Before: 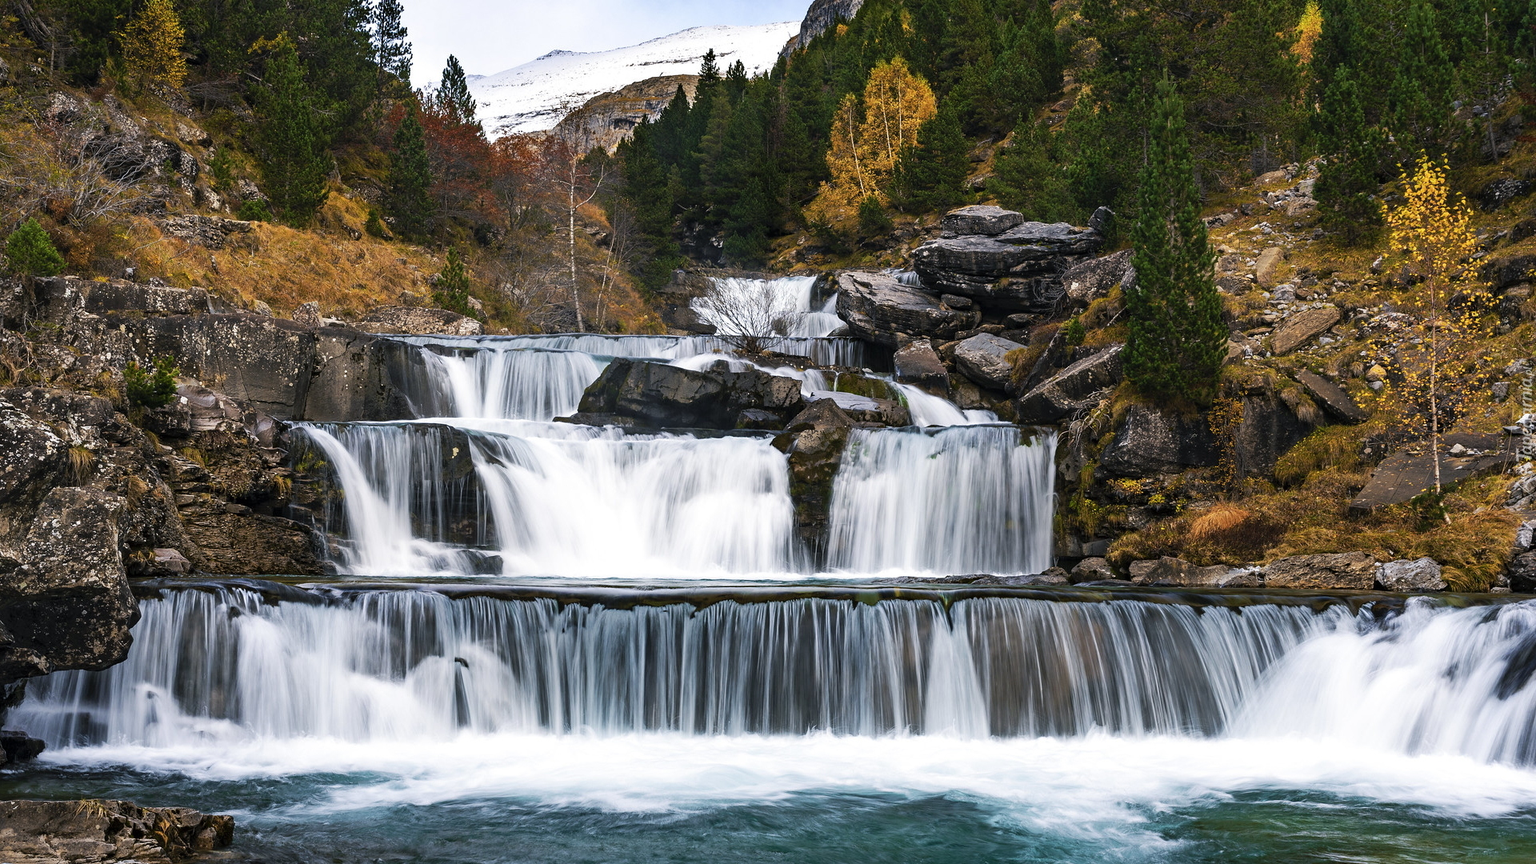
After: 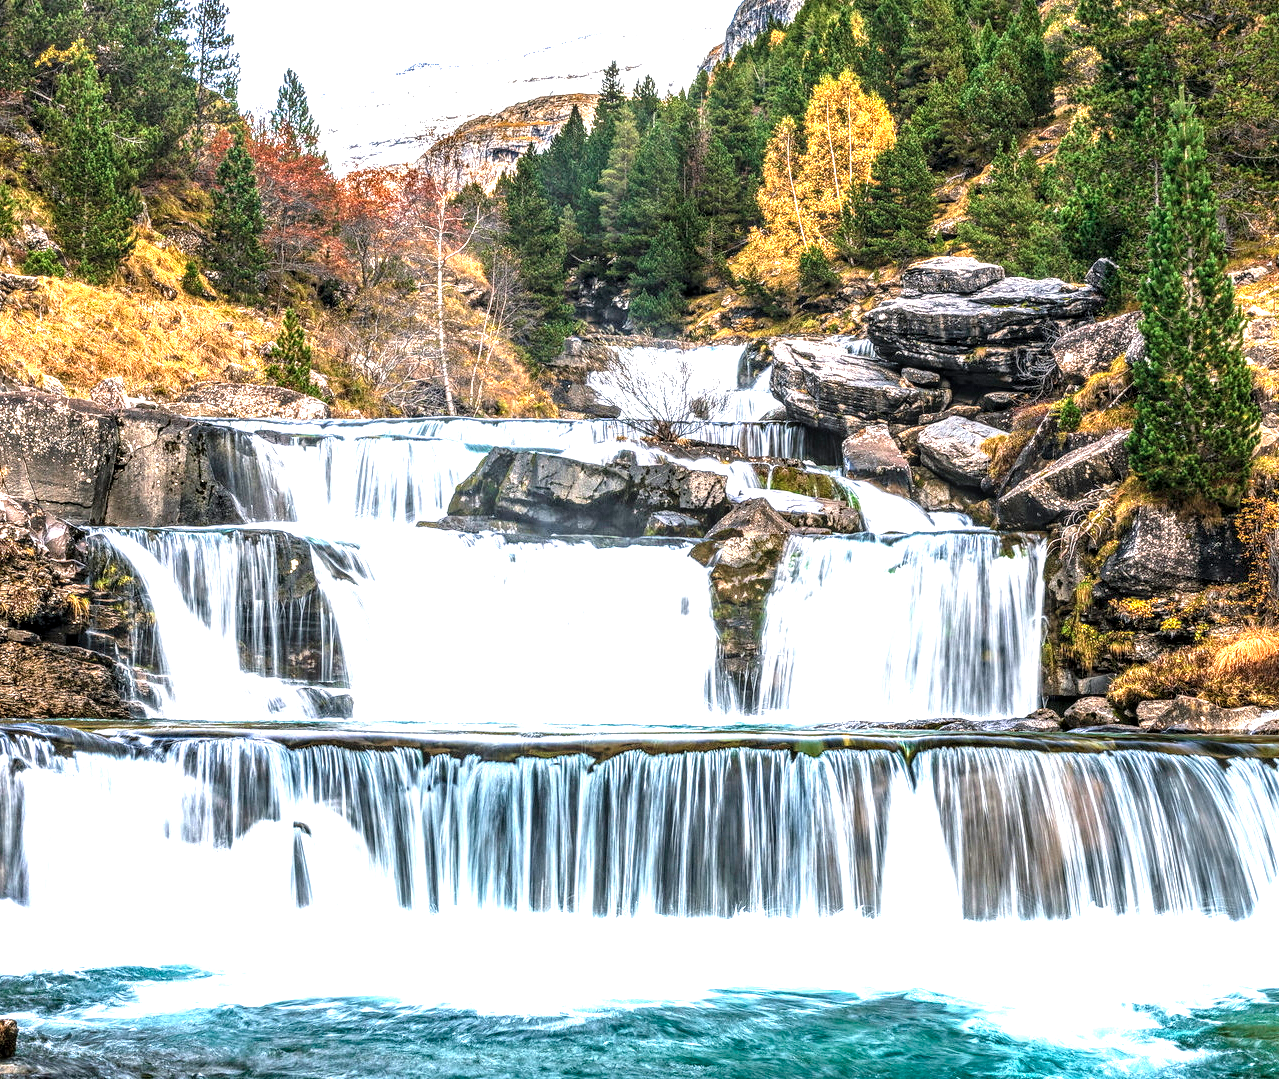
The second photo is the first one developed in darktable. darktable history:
crop and rotate: left 14.369%, right 18.976%
exposure: black level correction 0, exposure 1.452 EV, compensate exposure bias true, compensate highlight preservation false
local contrast: highlights 3%, shadows 0%, detail 182%
